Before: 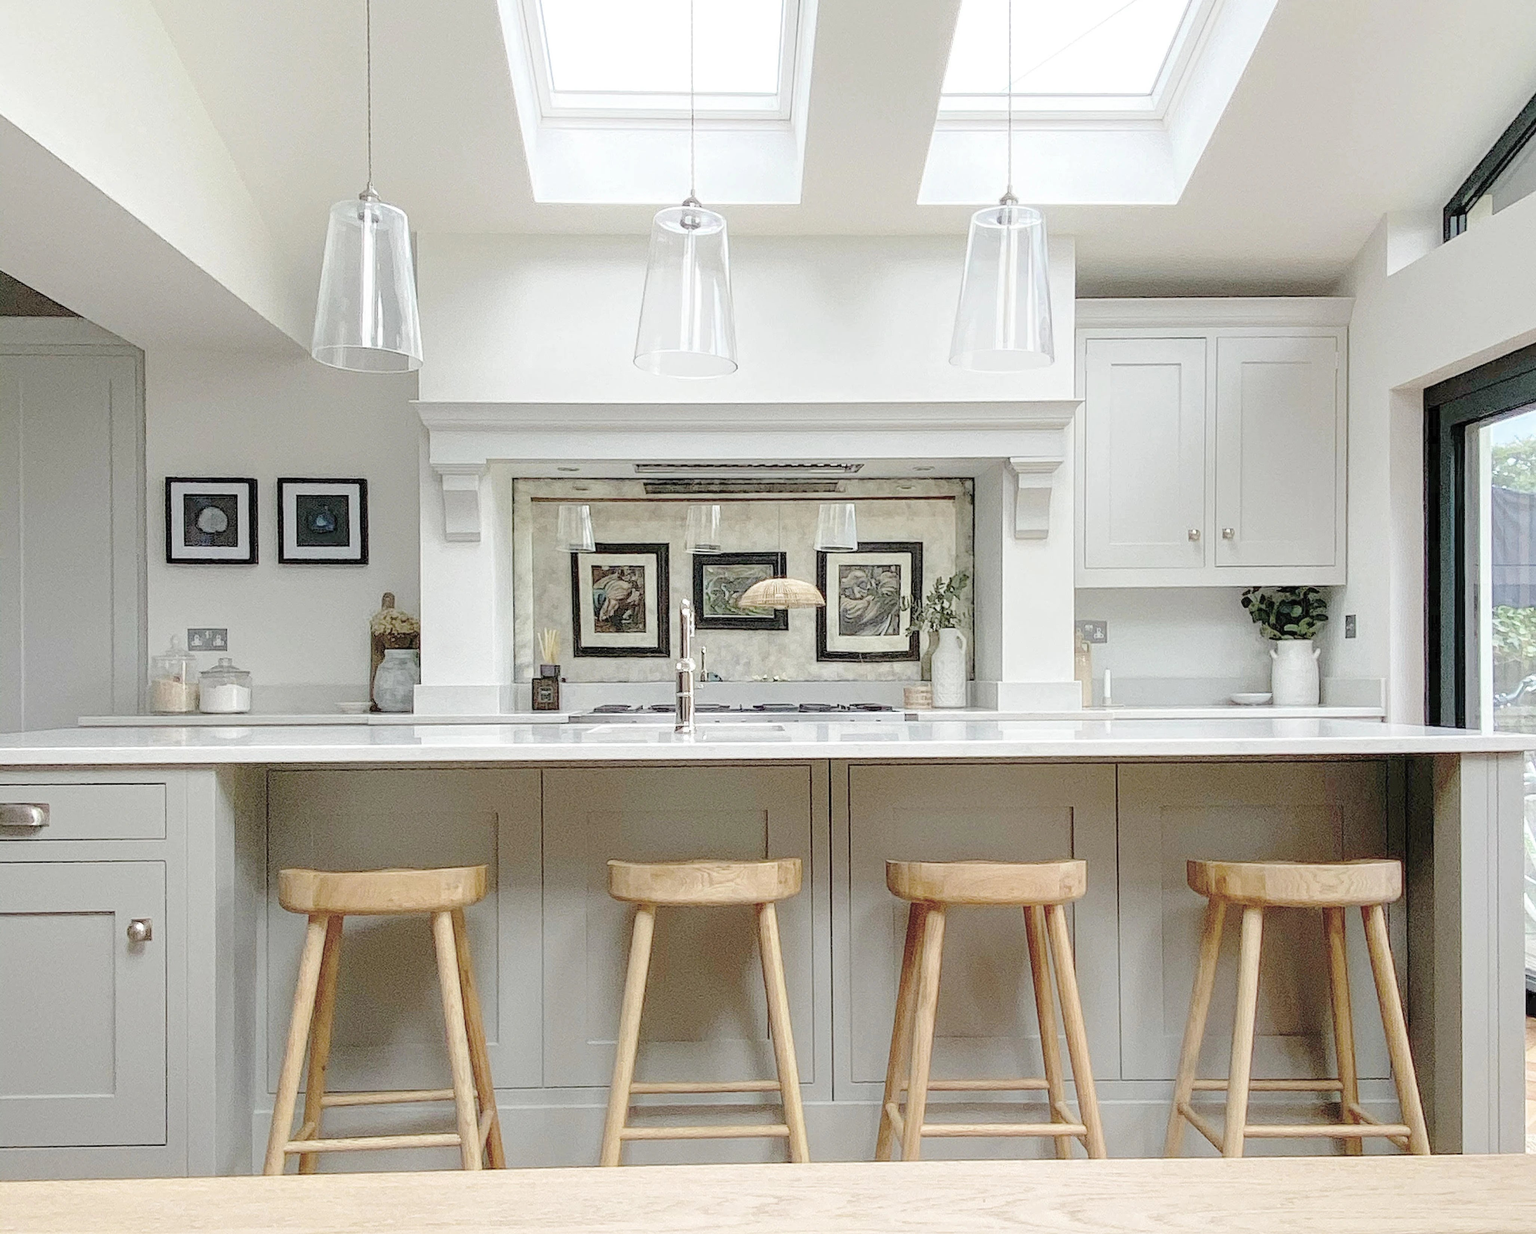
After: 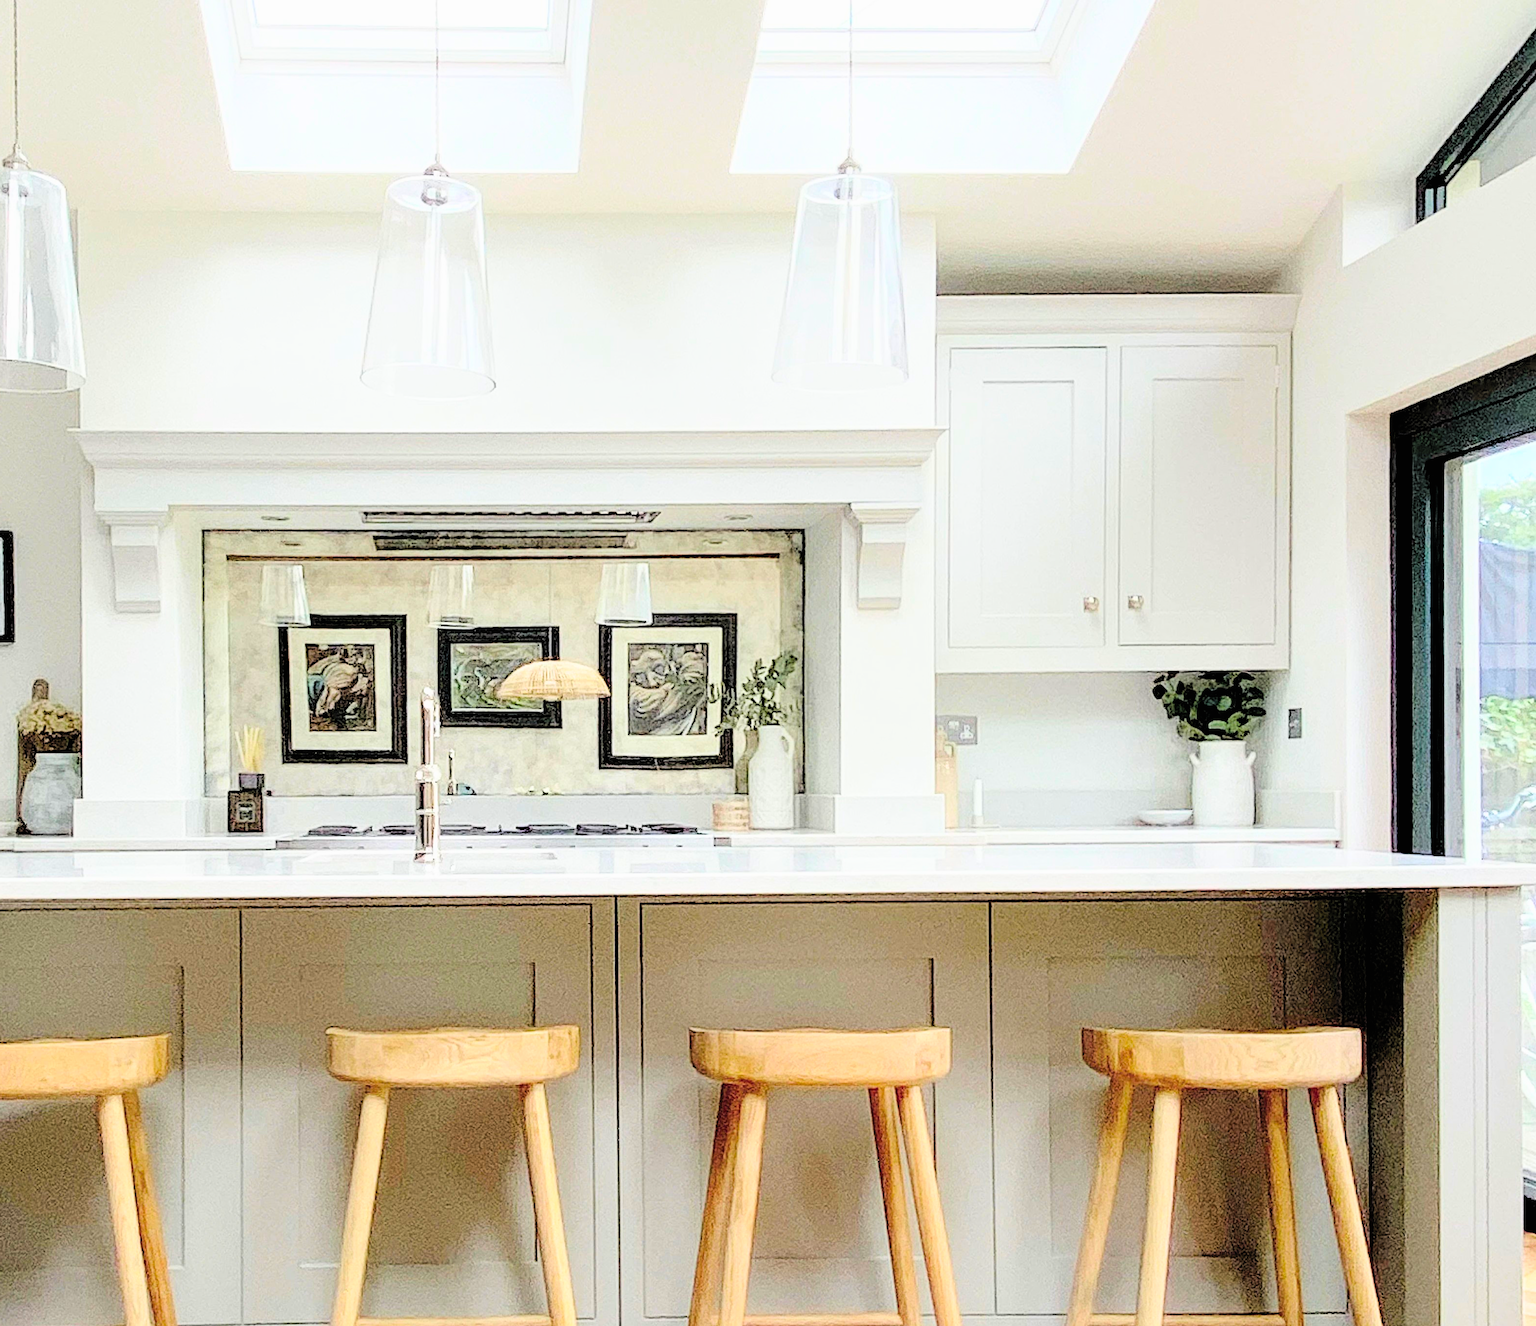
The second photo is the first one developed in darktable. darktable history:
filmic rgb: black relative exposure -3.68 EV, white relative exposure 2.76 EV, dynamic range scaling -5.18%, hardness 3.05
contrast brightness saturation: contrast 0.198, brightness 0.199, saturation 0.812
crop: left 23.294%, top 5.824%, bottom 11.682%
